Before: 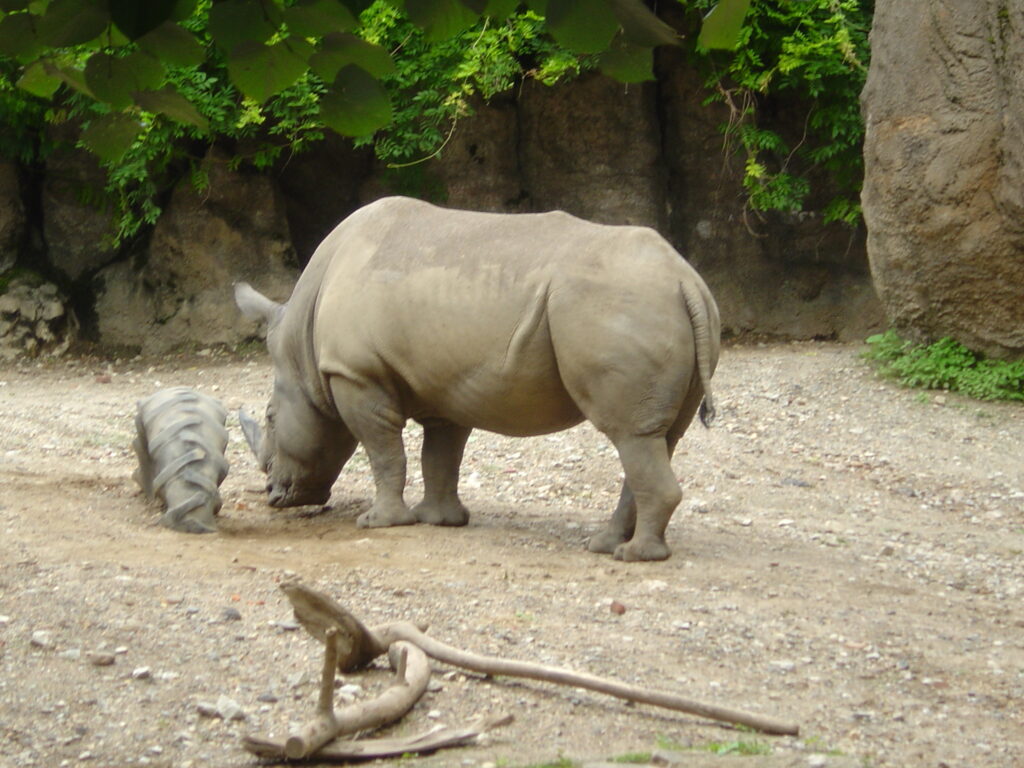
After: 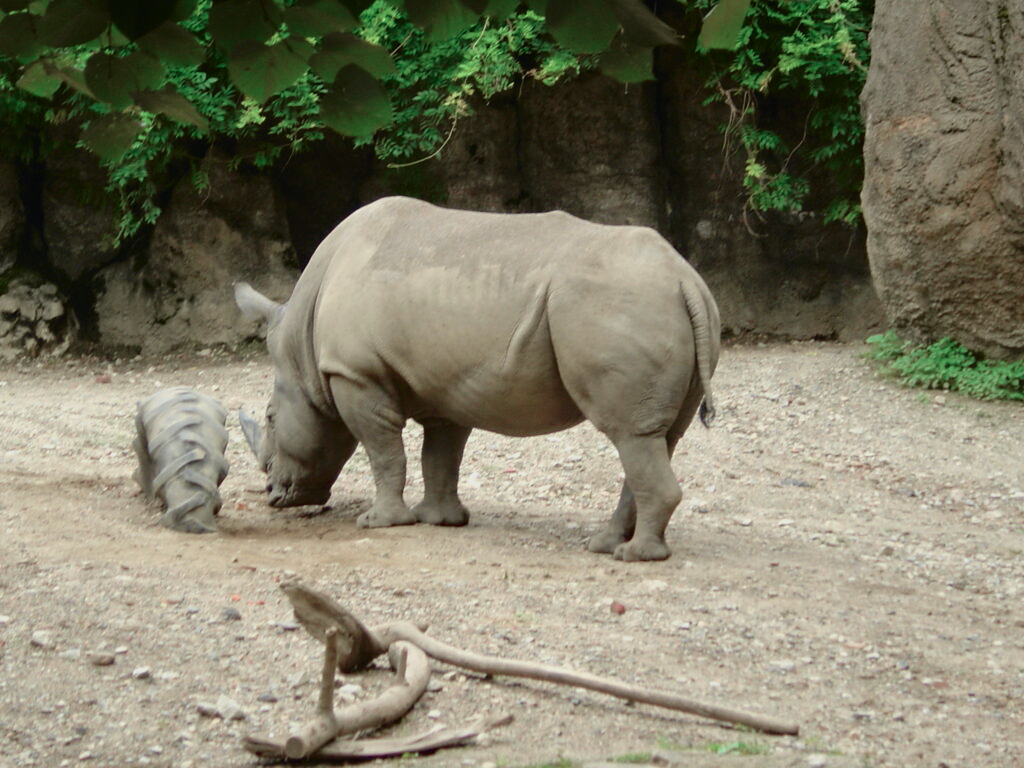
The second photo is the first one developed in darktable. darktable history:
tone curve: curves: ch0 [(0, 0.009) (0.105, 0.069) (0.195, 0.154) (0.289, 0.278) (0.384, 0.391) (0.513, 0.53) (0.66, 0.667) (0.895, 0.863) (1, 0.919)]; ch1 [(0, 0) (0.161, 0.092) (0.35, 0.33) (0.403, 0.395) (0.456, 0.469) (0.502, 0.499) (0.519, 0.514) (0.576, 0.587) (0.642, 0.645) (0.701, 0.742) (1, 0.942)]; ch2 [(0, 0) (0.371, 0.362) (0.437, 0.437) (0.501, 0.5) (0.53, 0.528) (0.569, 0.551) (0.619, 0.58) (0.883, 0.752) (1, 0.929)], color space Lab, independent channels, preserve colors none
haze removal: compatibility mode true, adaptive false
